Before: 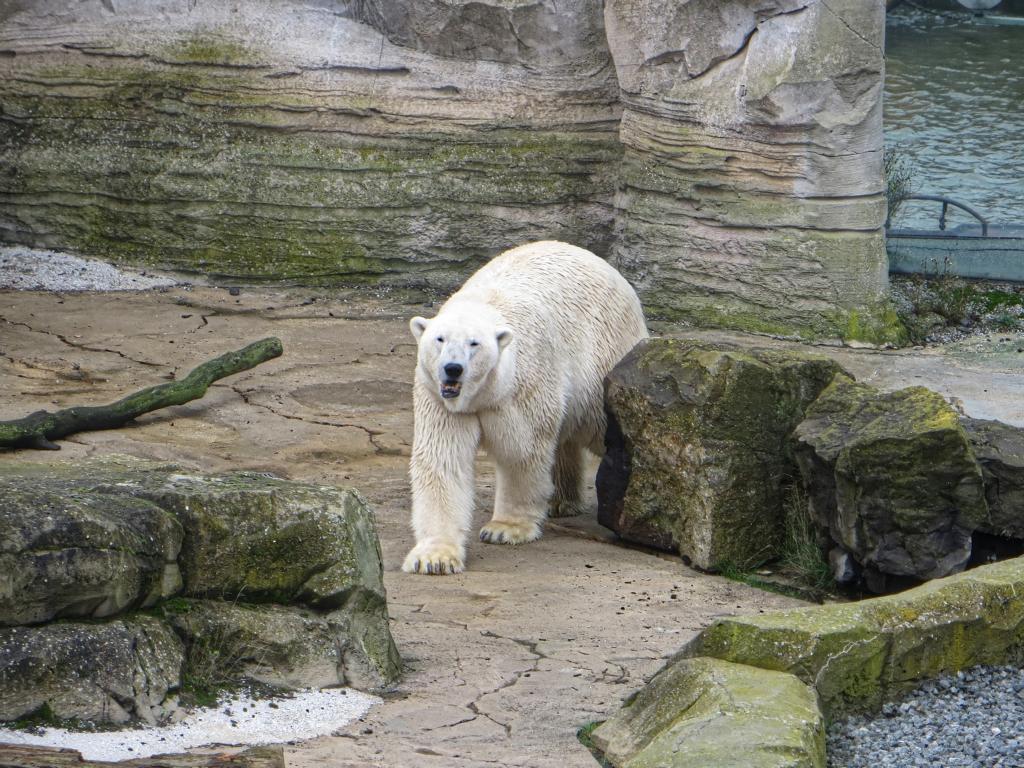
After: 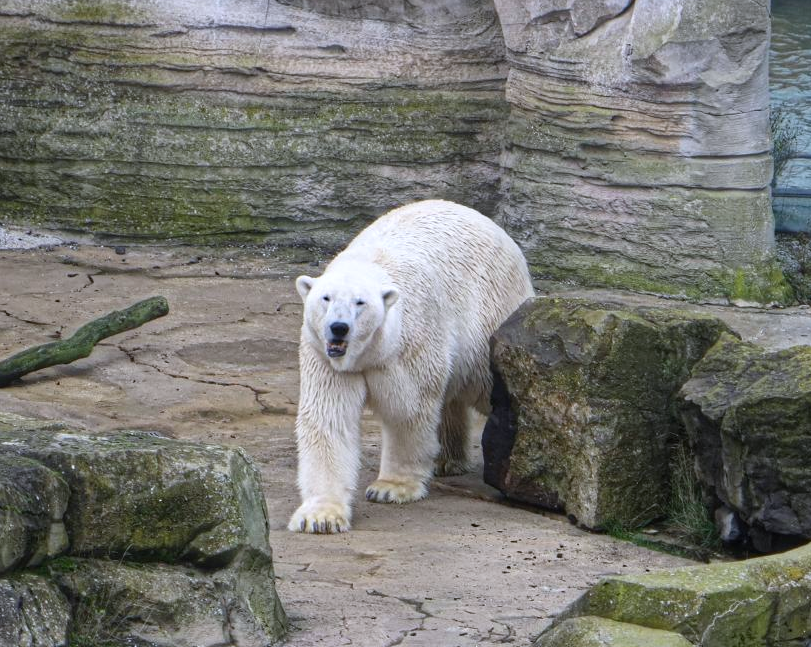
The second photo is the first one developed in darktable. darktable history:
shadows and highlights: shadows 32, highlights -32, soften with gaussian
color calibration: illuminant as shot in camera, x 0.358, y 0.373, temperature 4628.91 K
crop: left 11.225%, top 5.381%, right 9.565%, bottom 10.314%
